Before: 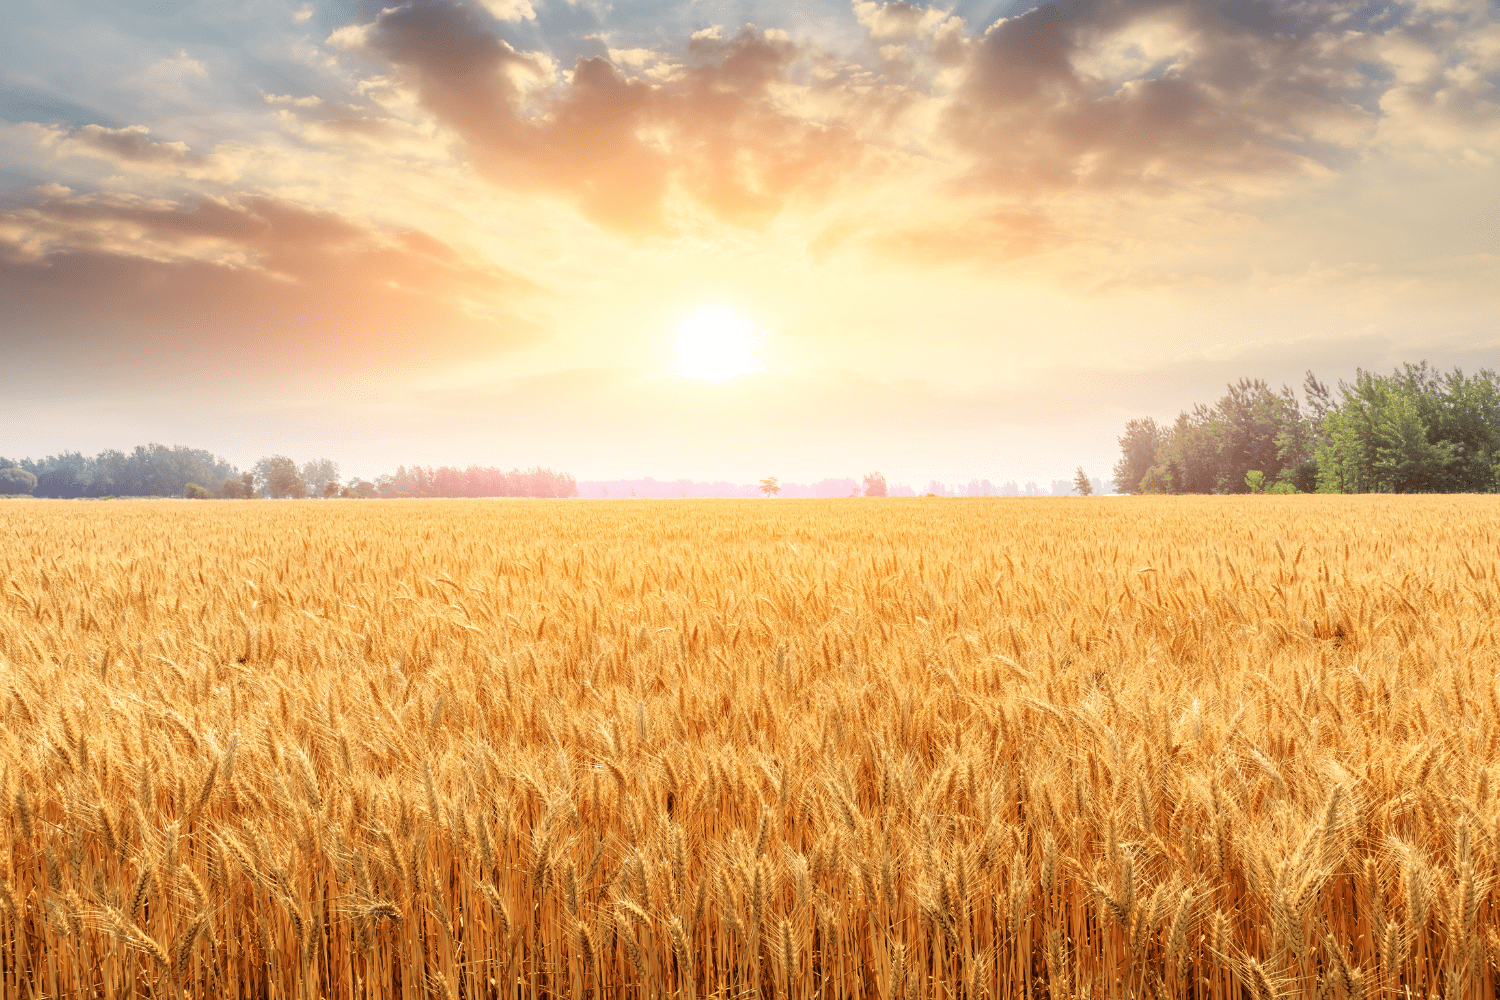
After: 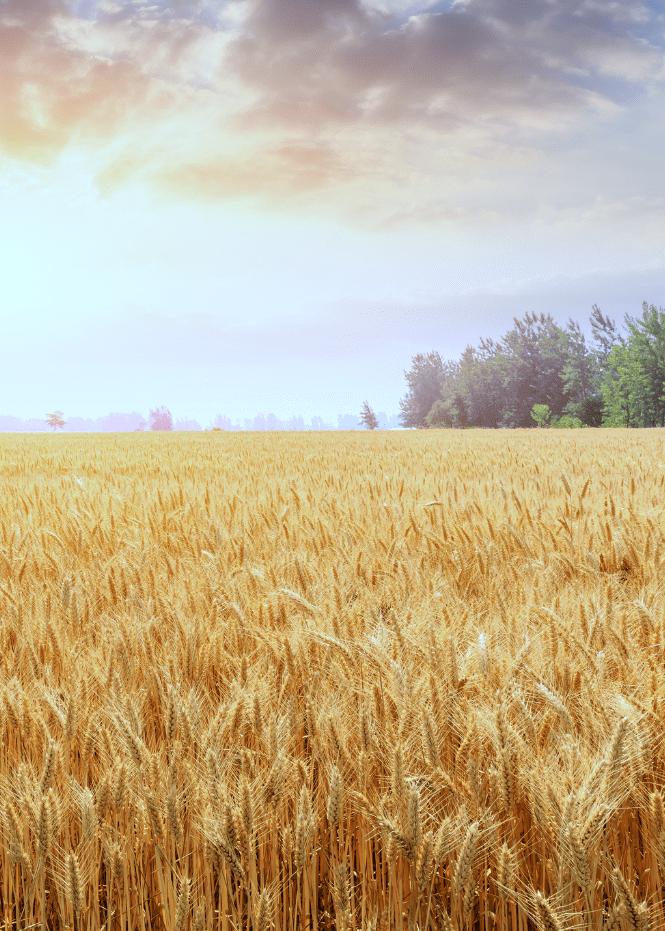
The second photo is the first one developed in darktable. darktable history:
crop: left 47.628%, top 6.643%, right 7.874%
white balance: red 0.871, blue 1.249
